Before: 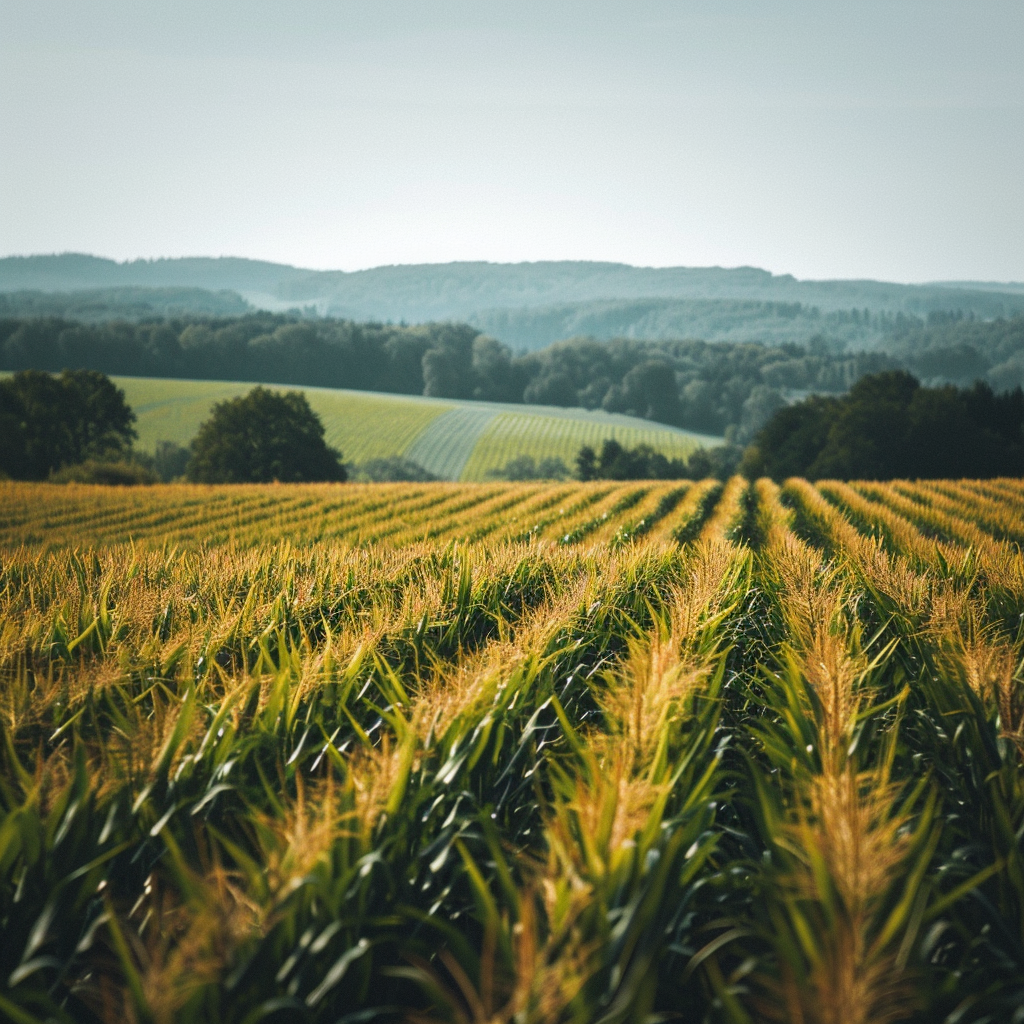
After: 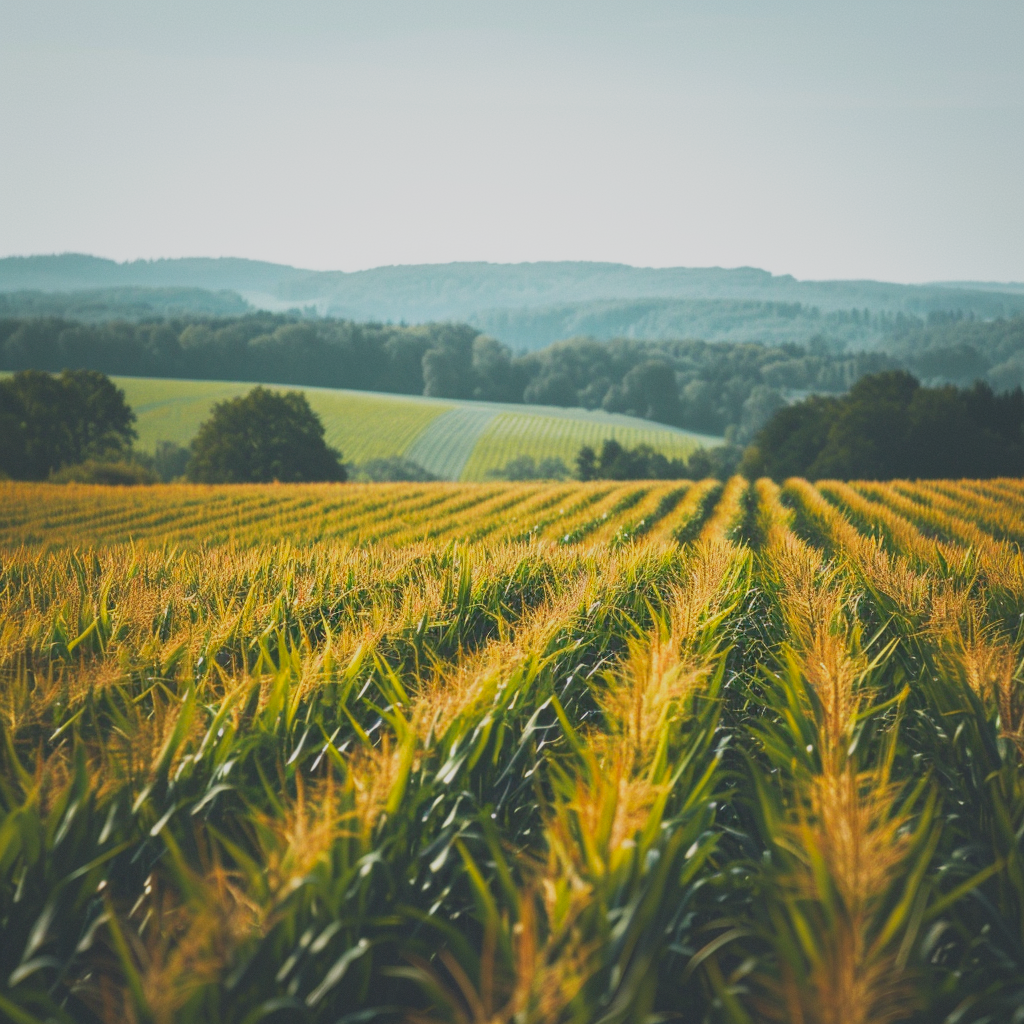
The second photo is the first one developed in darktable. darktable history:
contrast brightness saturation: contrast -0.278
base curve: curves: ch0 [(0, 0) (0.688, 0.865) (1, 1)], preserve colors none
